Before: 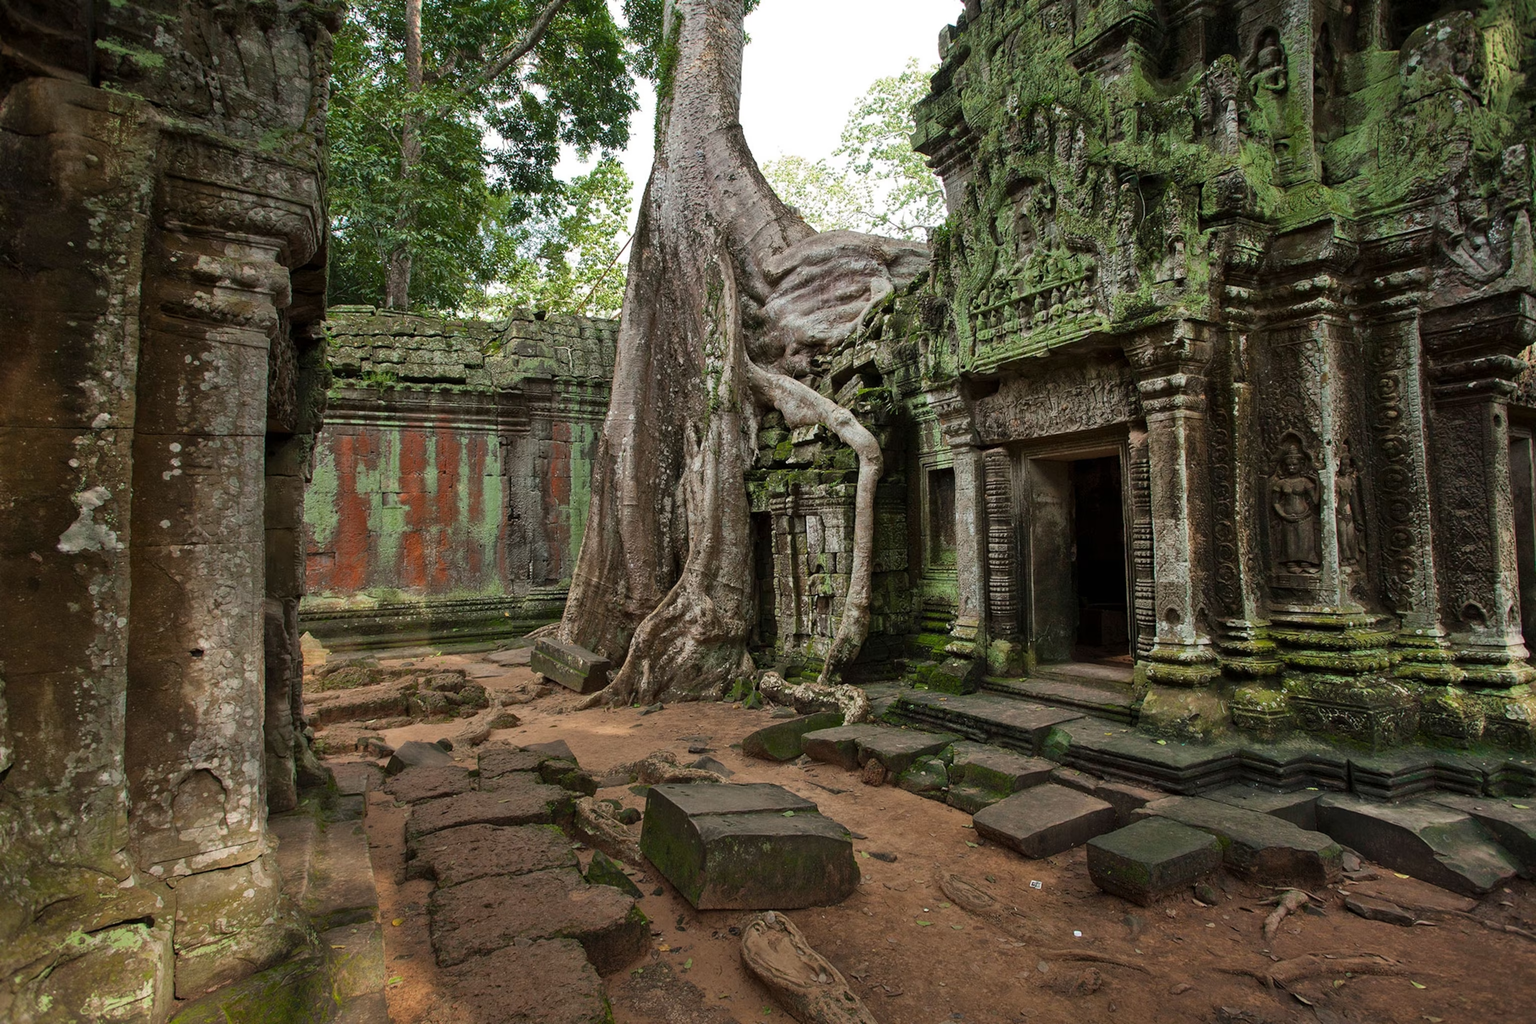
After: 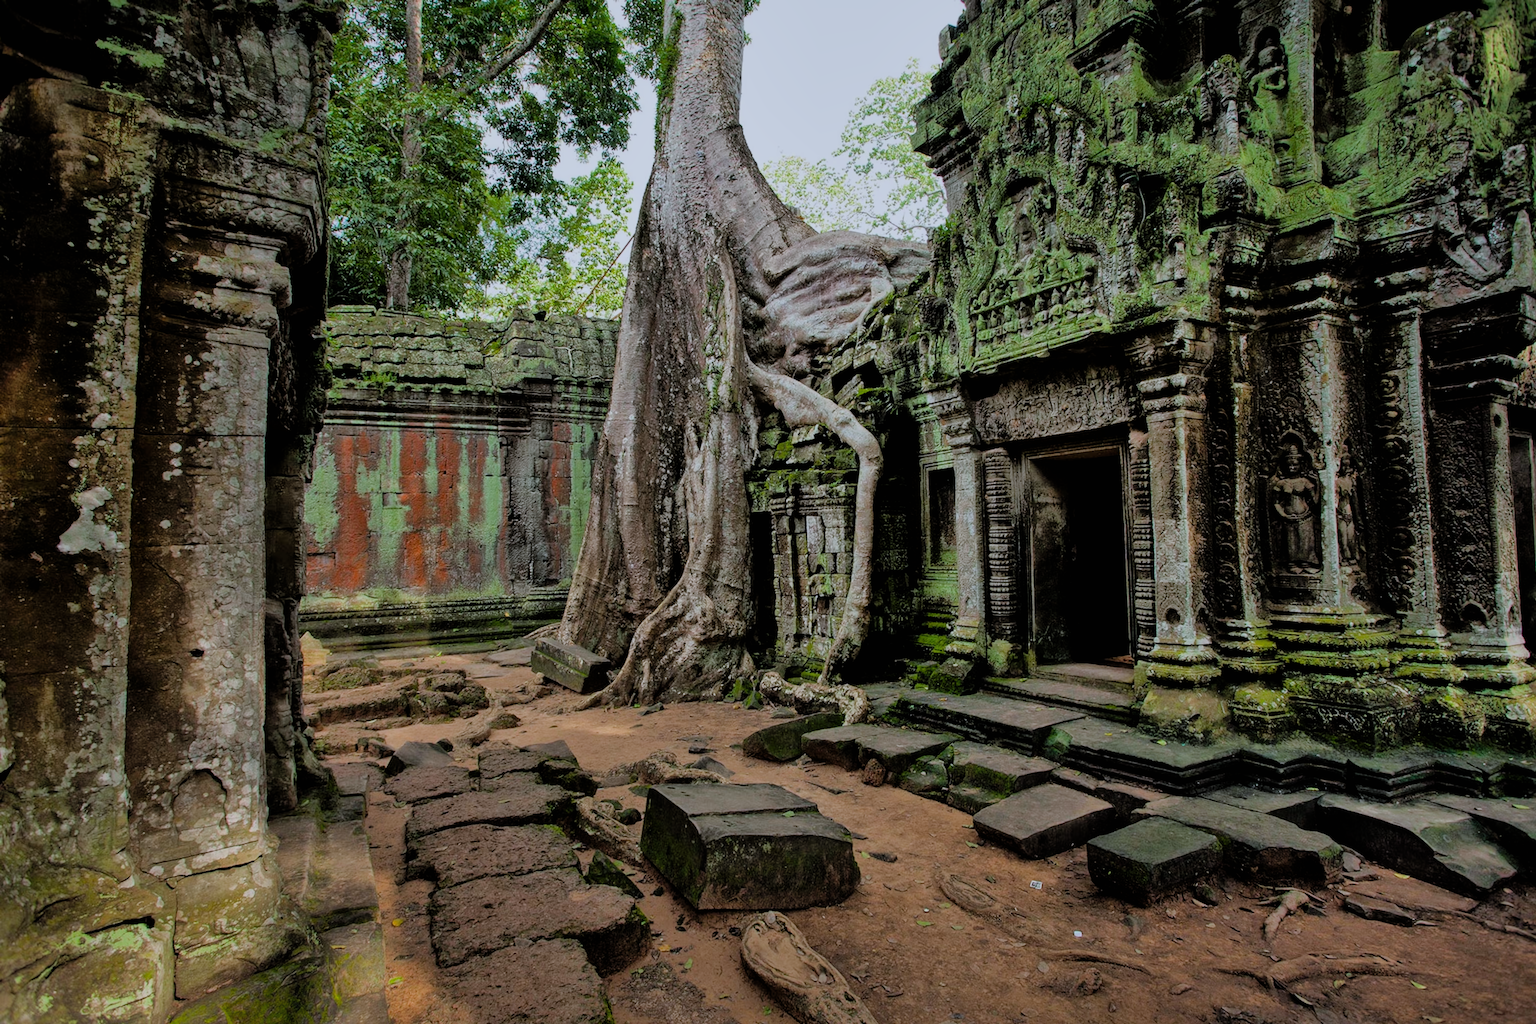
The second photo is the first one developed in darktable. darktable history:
color balance: contrast 6.48%, output saturation 113.3%
shadows and highlights: on, module defaults
filmic rgb: black relative exposure -4.88 EV, hardness 2.82
white balance: red 0.954, blue 1.079
